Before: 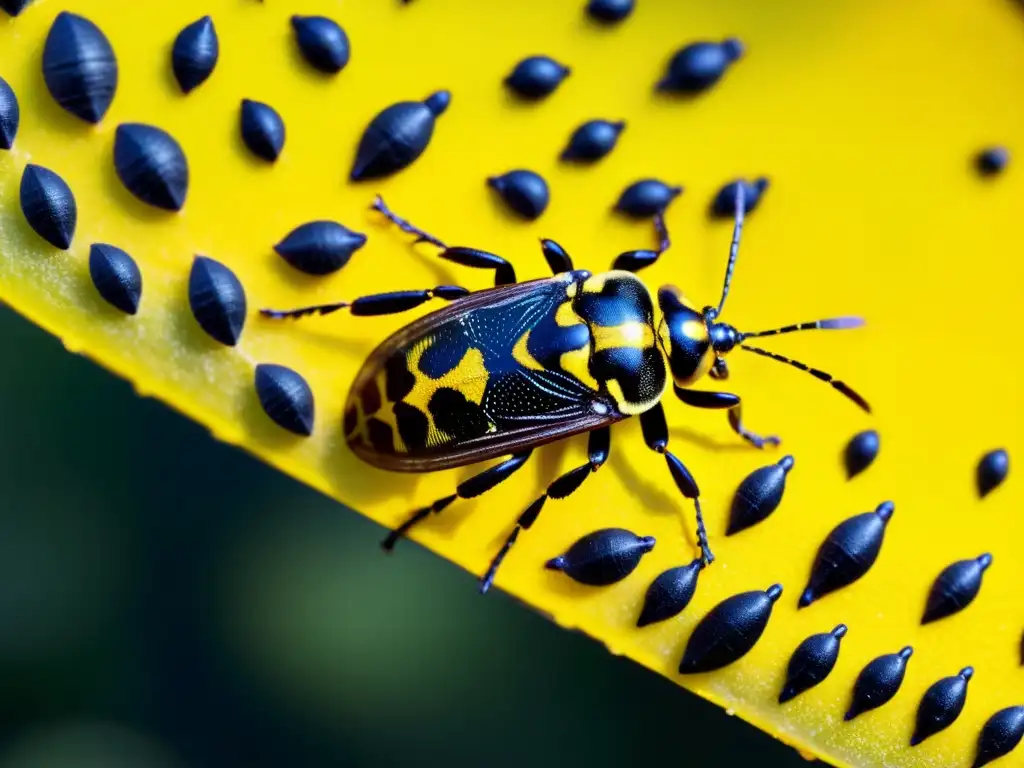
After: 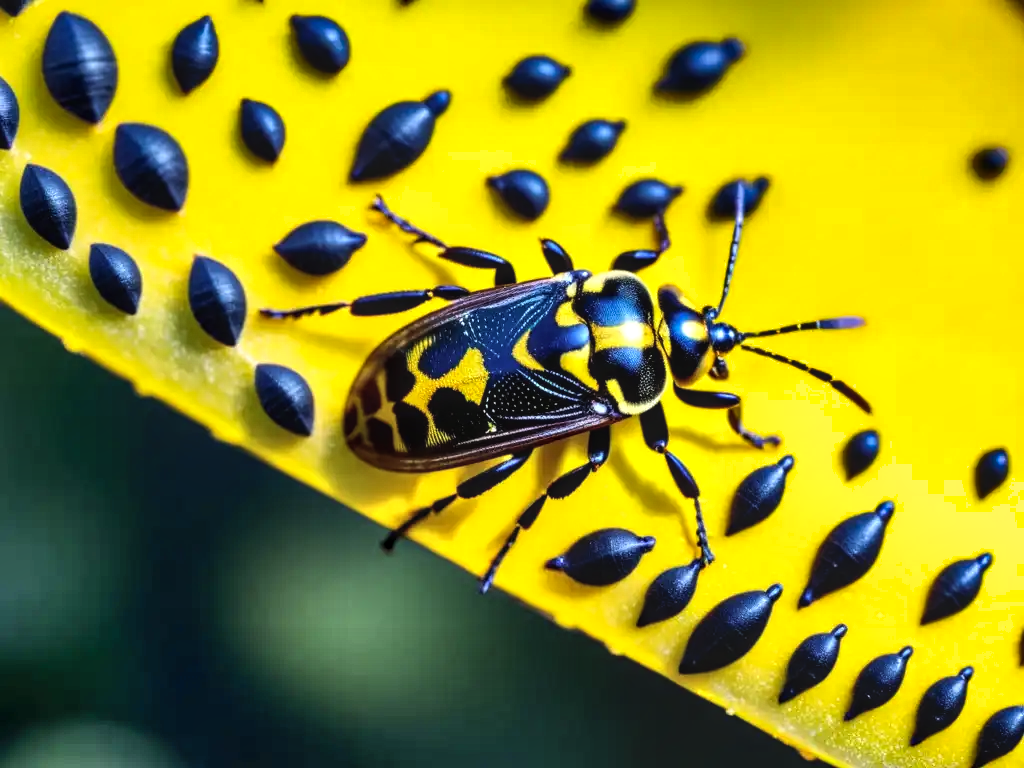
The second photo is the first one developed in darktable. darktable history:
tone equalizer: -8 EV -0.417 EV, -7 EV -0.389 EV, -6 EV -0.333 EV, -5 EV -0.222 EV, -3 EV 0.222 EV, -2 EV 0.333 EV, -1 EV 0.389 EV, +0 EV 0.417 EV, edges refinement/feathering 500, mask exposure compensation -1.57 EV, preserve details no
local contrast: on, module defaults
shadows and highlights: shadows 60, soften with gaussian
